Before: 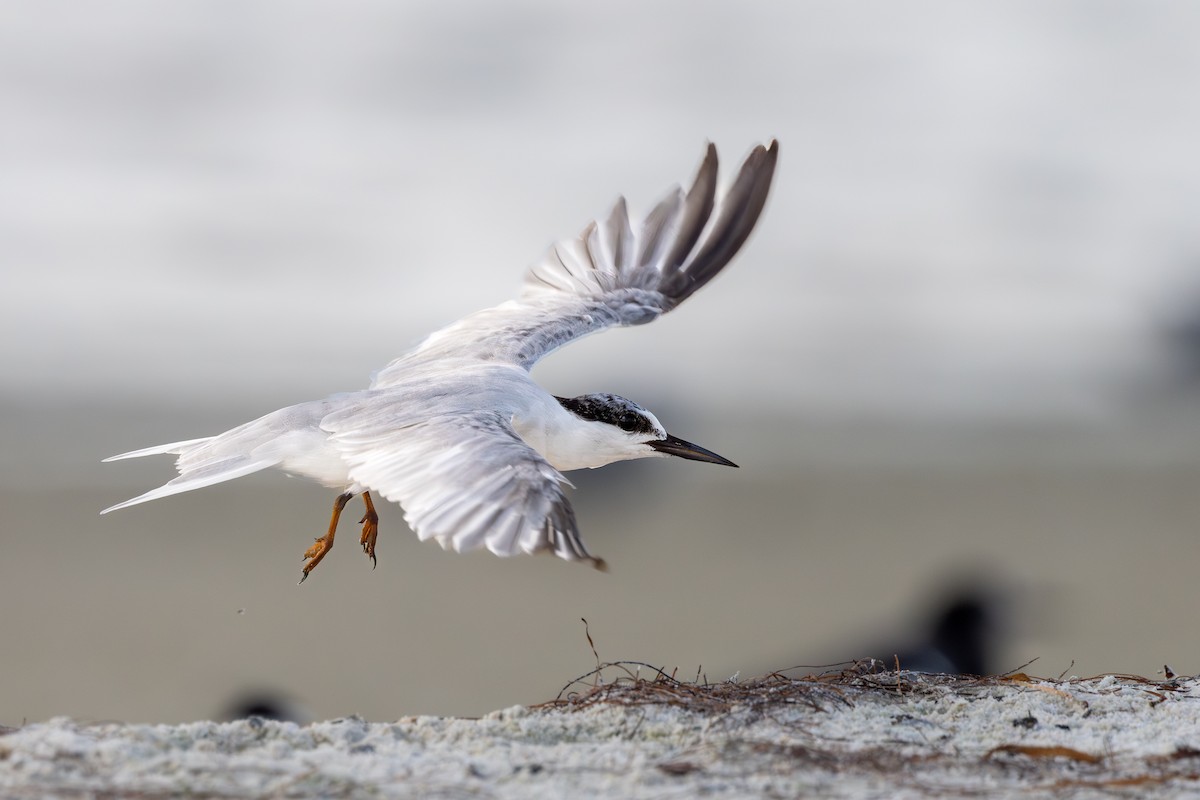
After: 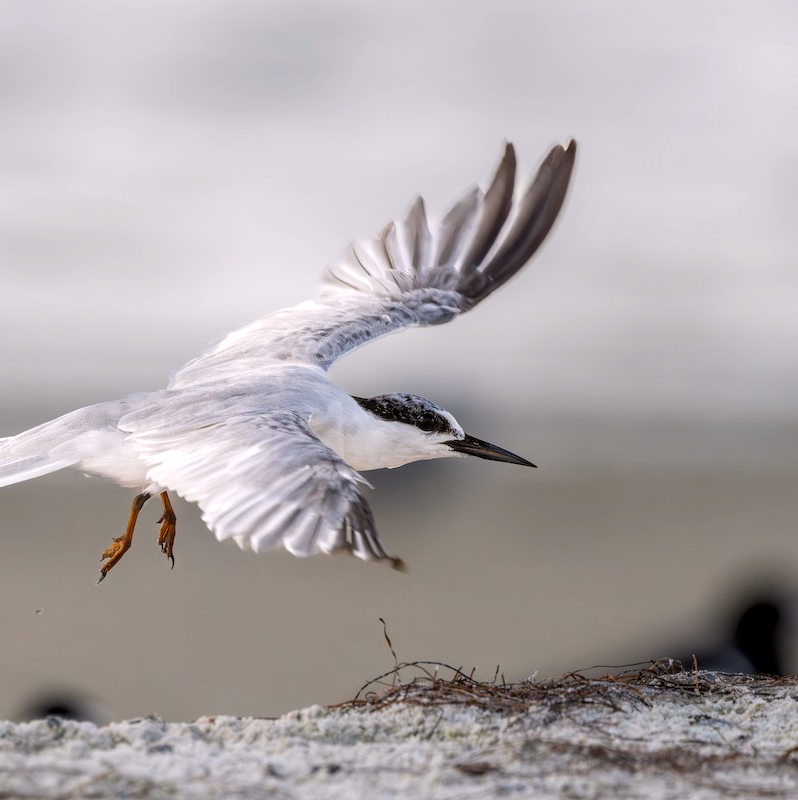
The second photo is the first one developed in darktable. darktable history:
crop: left 16.899%, right 16.556%
color correction: highlights a* 3.12, highlights b* -1.55, shadows a* -0.101, shadows b* 2.52, saturation 0.98
color balance: on, module defaults
local contrast: on, module defaults
